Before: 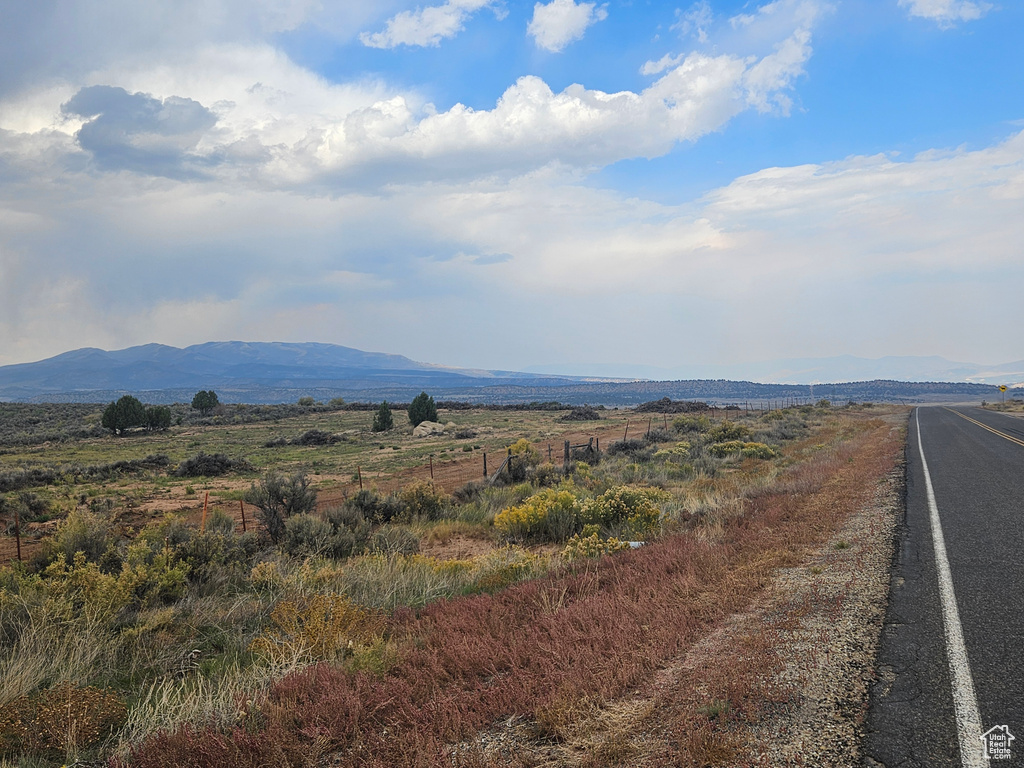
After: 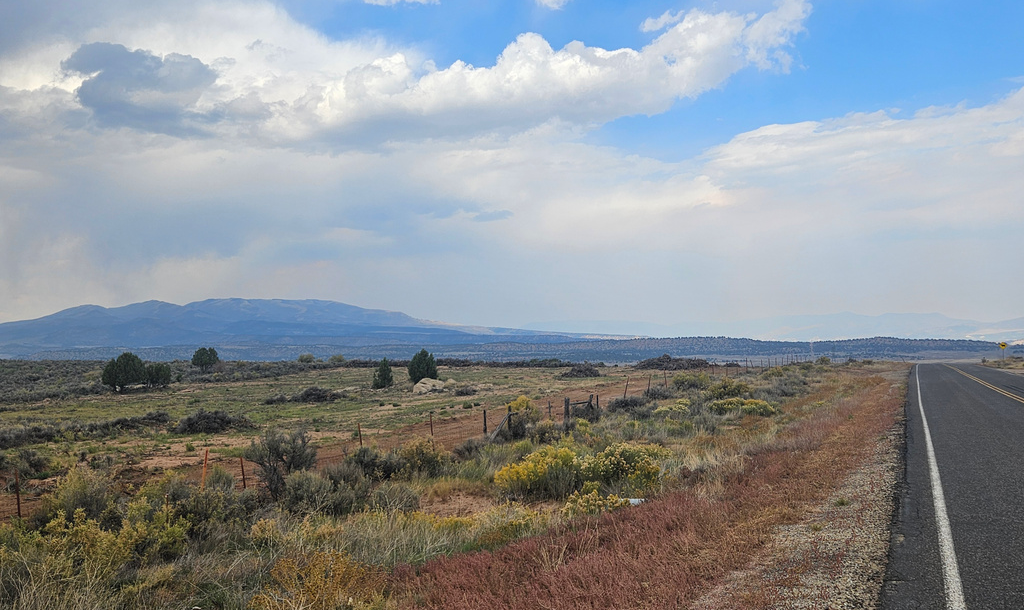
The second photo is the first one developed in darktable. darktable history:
crop and rotate: top 5.661%, bottom 14.853%
